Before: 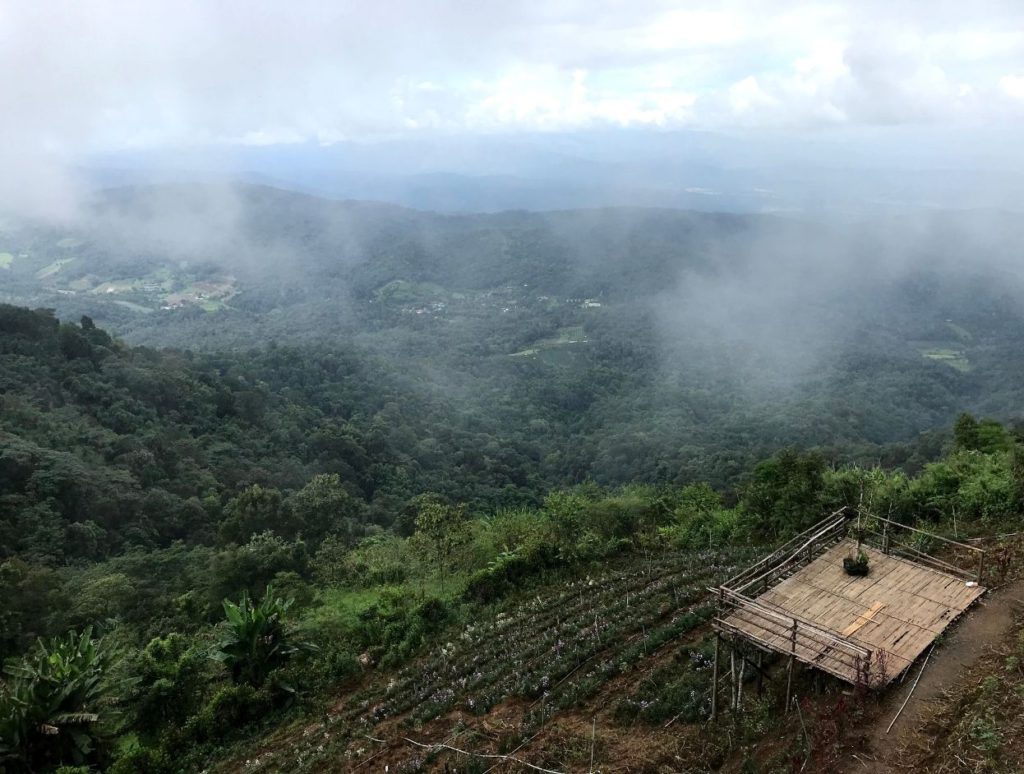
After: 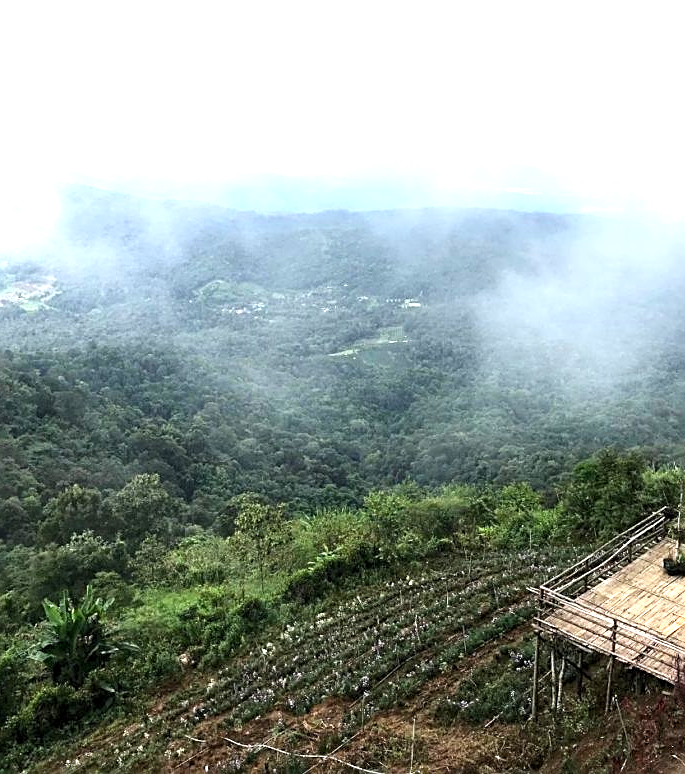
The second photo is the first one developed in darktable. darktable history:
sharpen: on, module defaults
crop and rotate: left 17.676%, right 15.341%
levels: levels [0.016, 0.484, 0.953]
exposure: exposure 1.091 EV, compensate exposure bias true, compensate highlight preservation false
